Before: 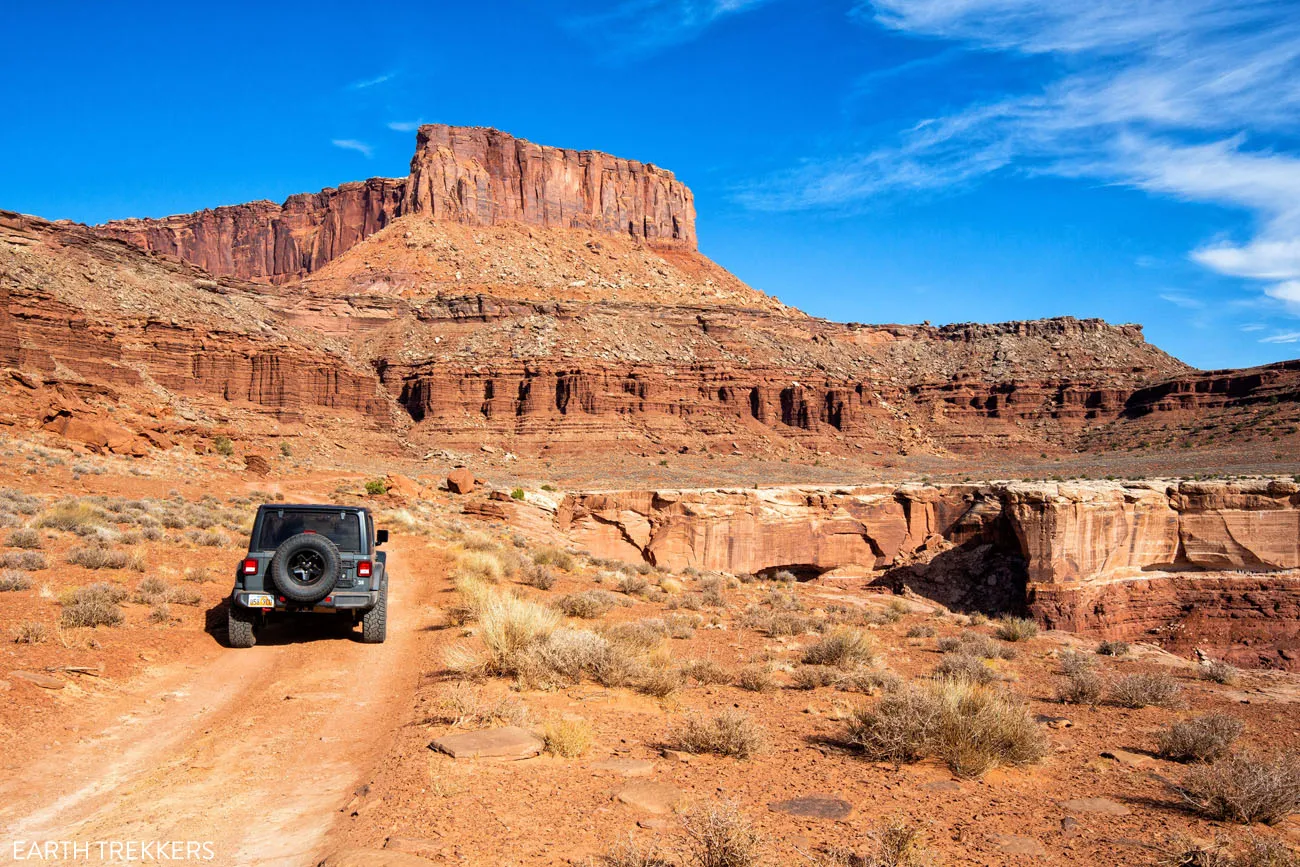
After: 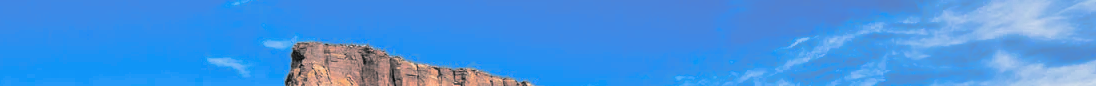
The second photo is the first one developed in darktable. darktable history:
crop and rotate: left 9.644%, top 9.491%, right 6.021%, bottom 80.509%
split-toning: shadows › hue 190.8°, shadows › saturation 0.05, highlights › hue 54°, highlights › saturation 0.05, compress 0%
